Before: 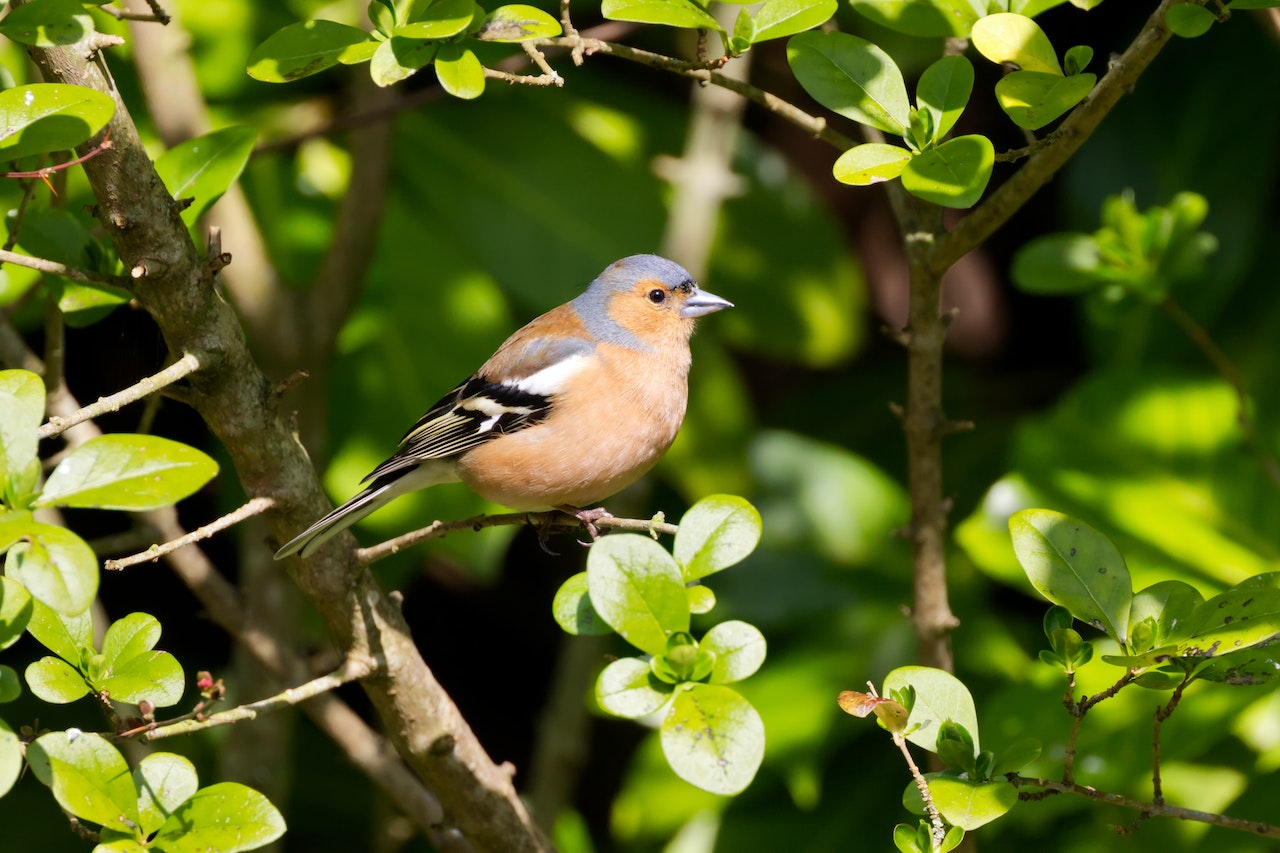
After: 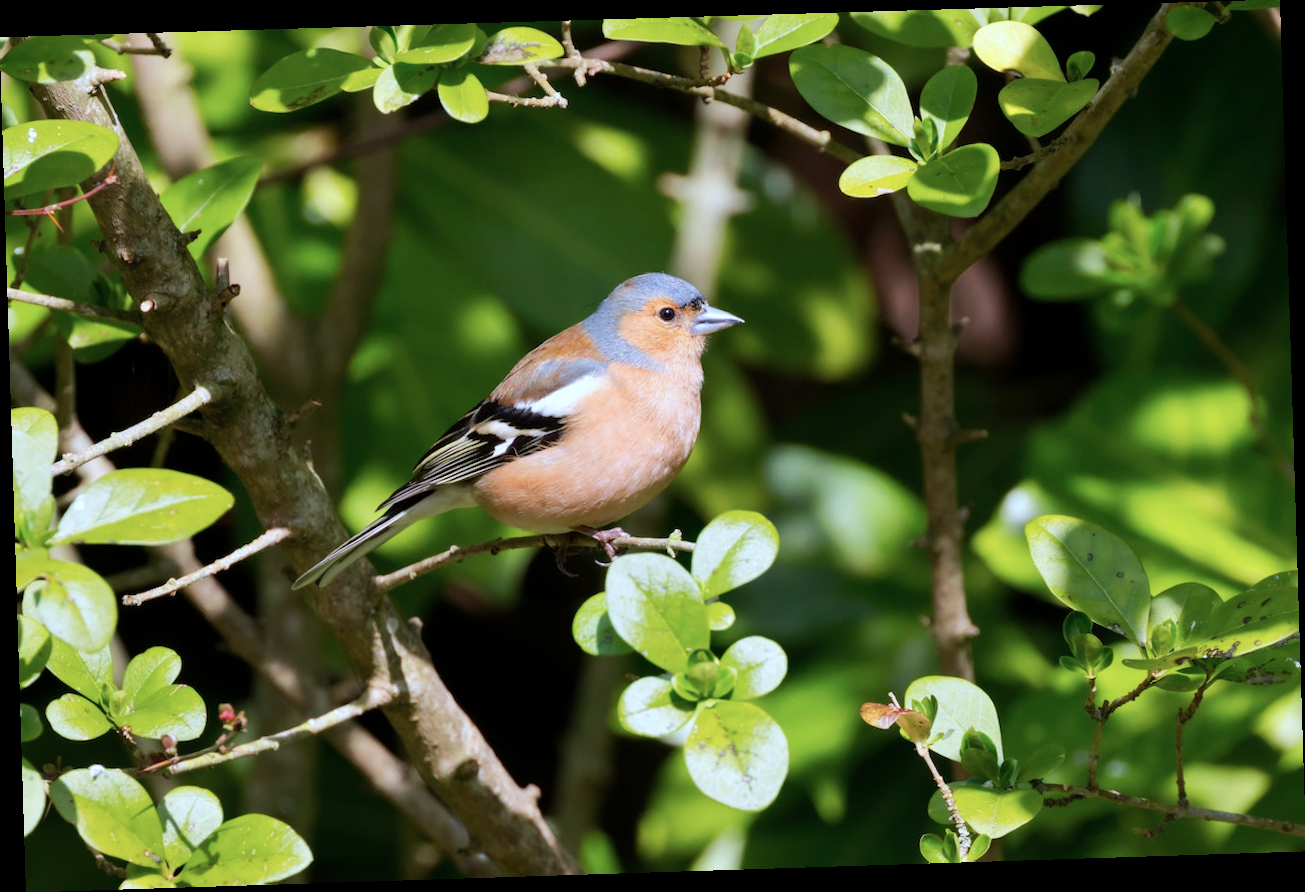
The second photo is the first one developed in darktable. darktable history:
rotate and perspective: rotation -1.77°, lens shift (horizontal) 0.004, automatic cropping off
color correction: highlights a* -2.24, highlights b* -18.1
